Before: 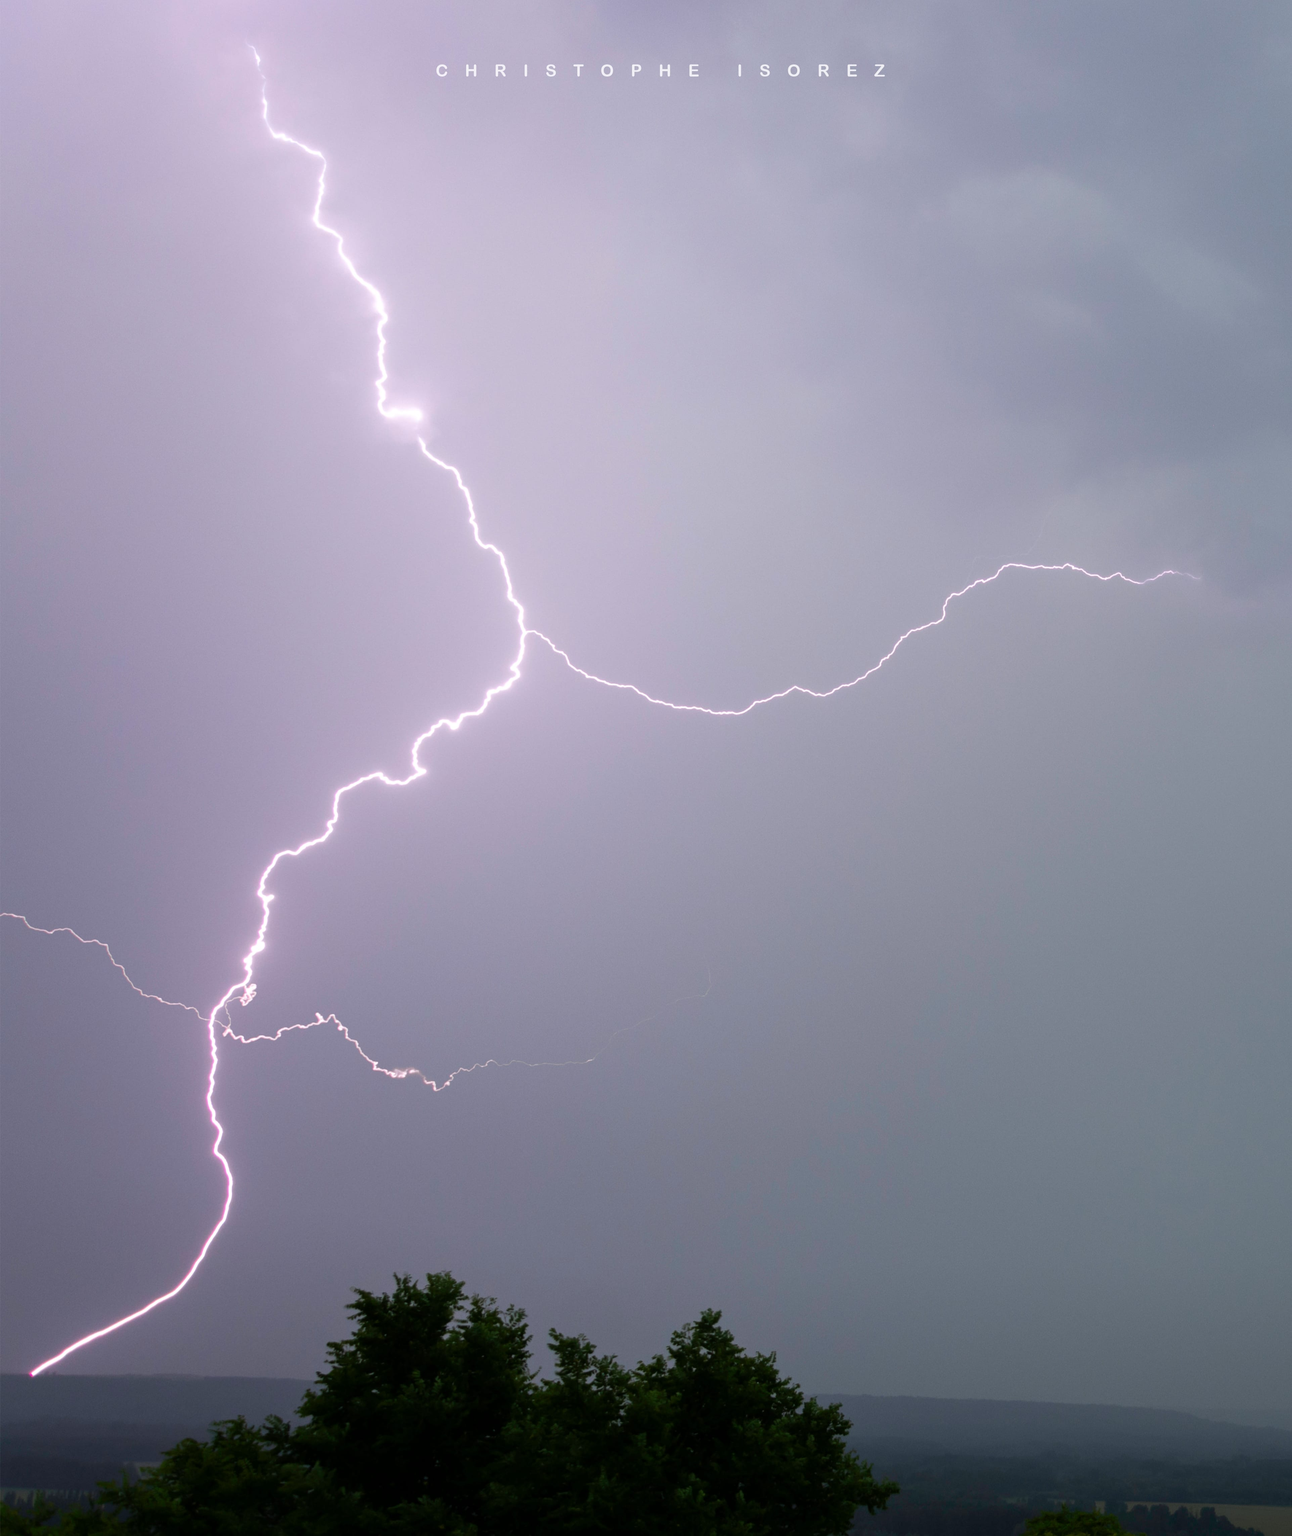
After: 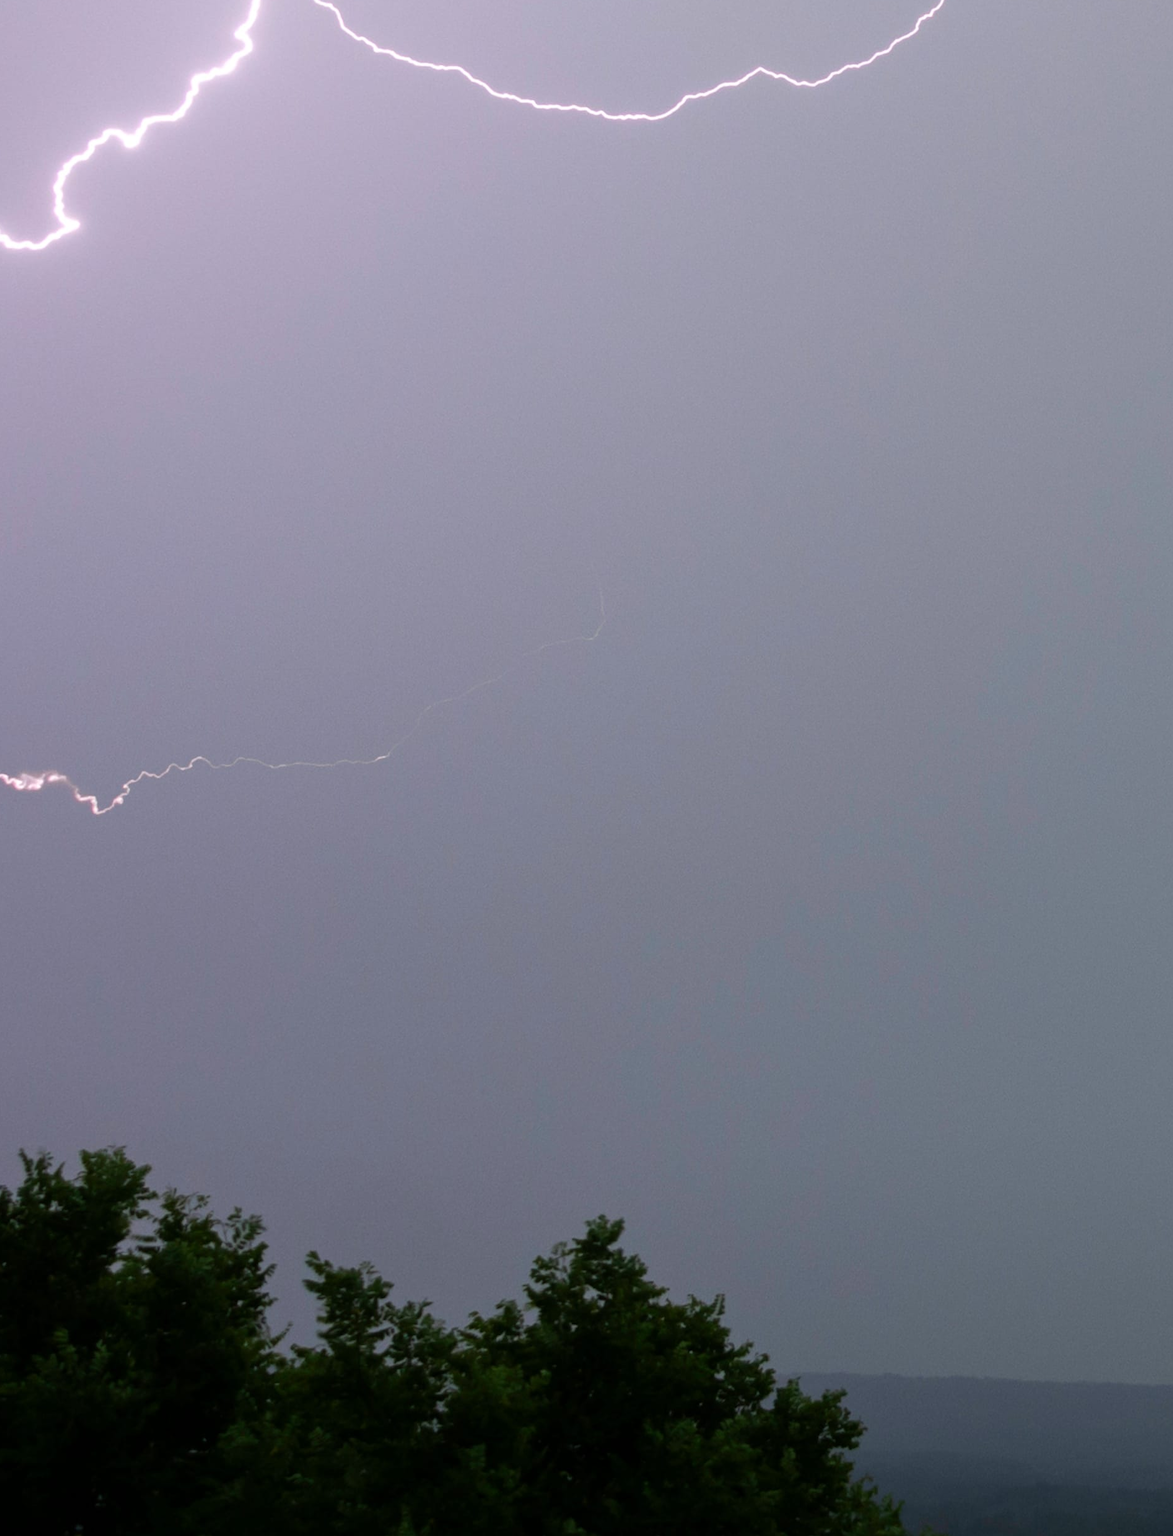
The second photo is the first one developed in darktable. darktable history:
crop: left 29.679%, top 42.296%, right 21.047%, bottom 3.465%
